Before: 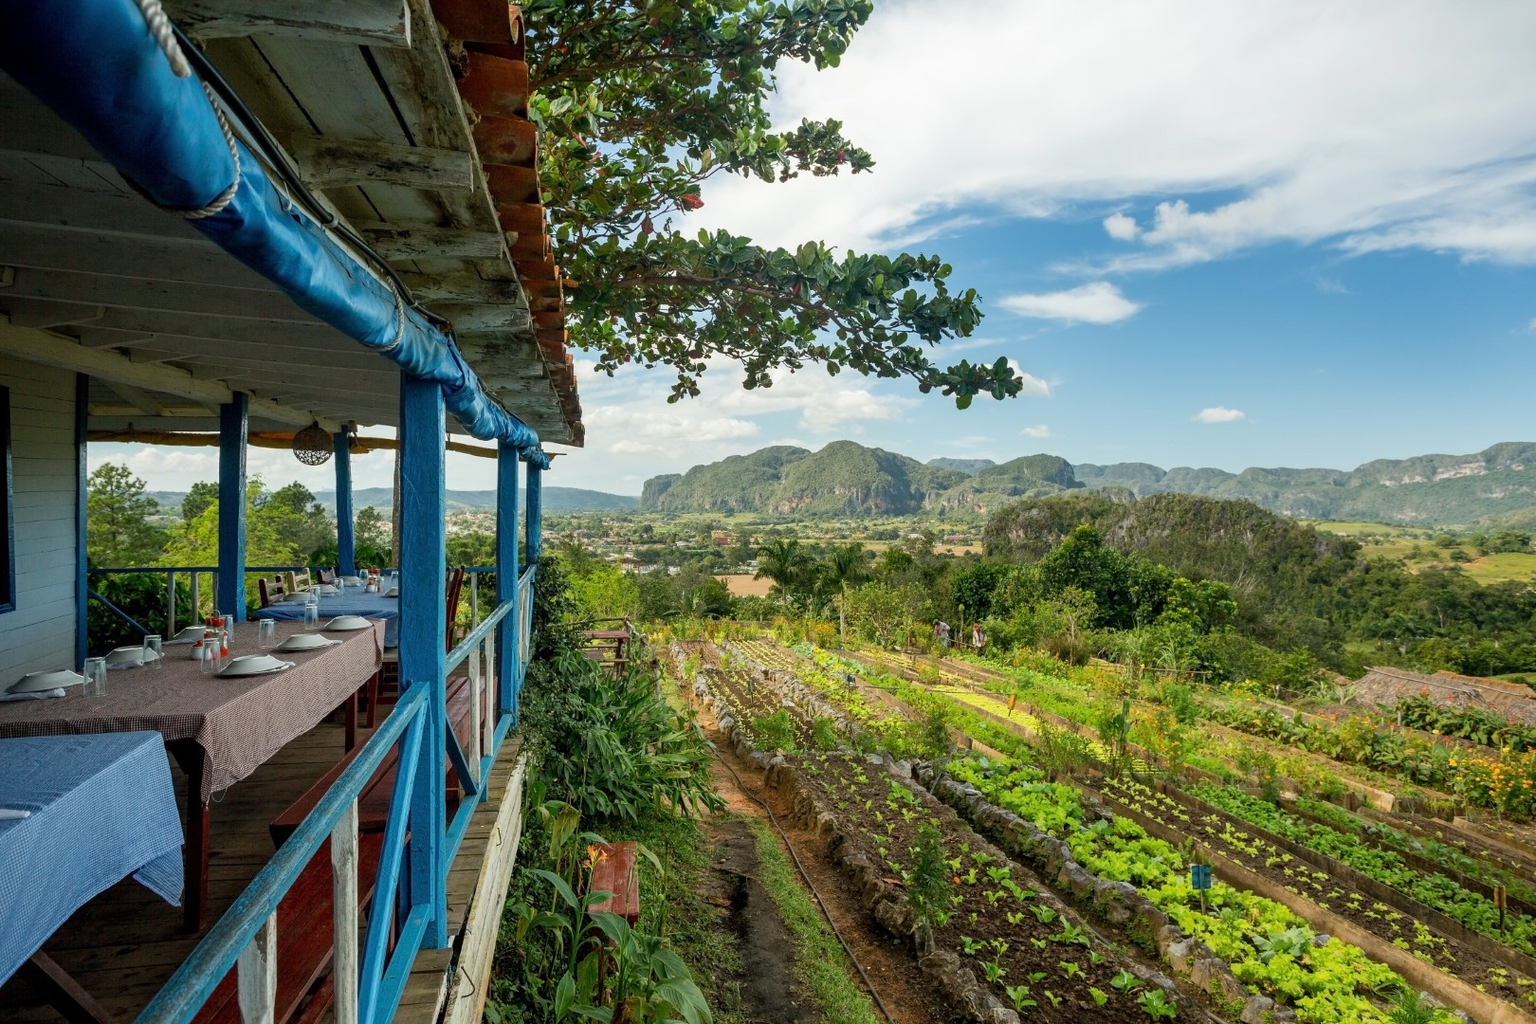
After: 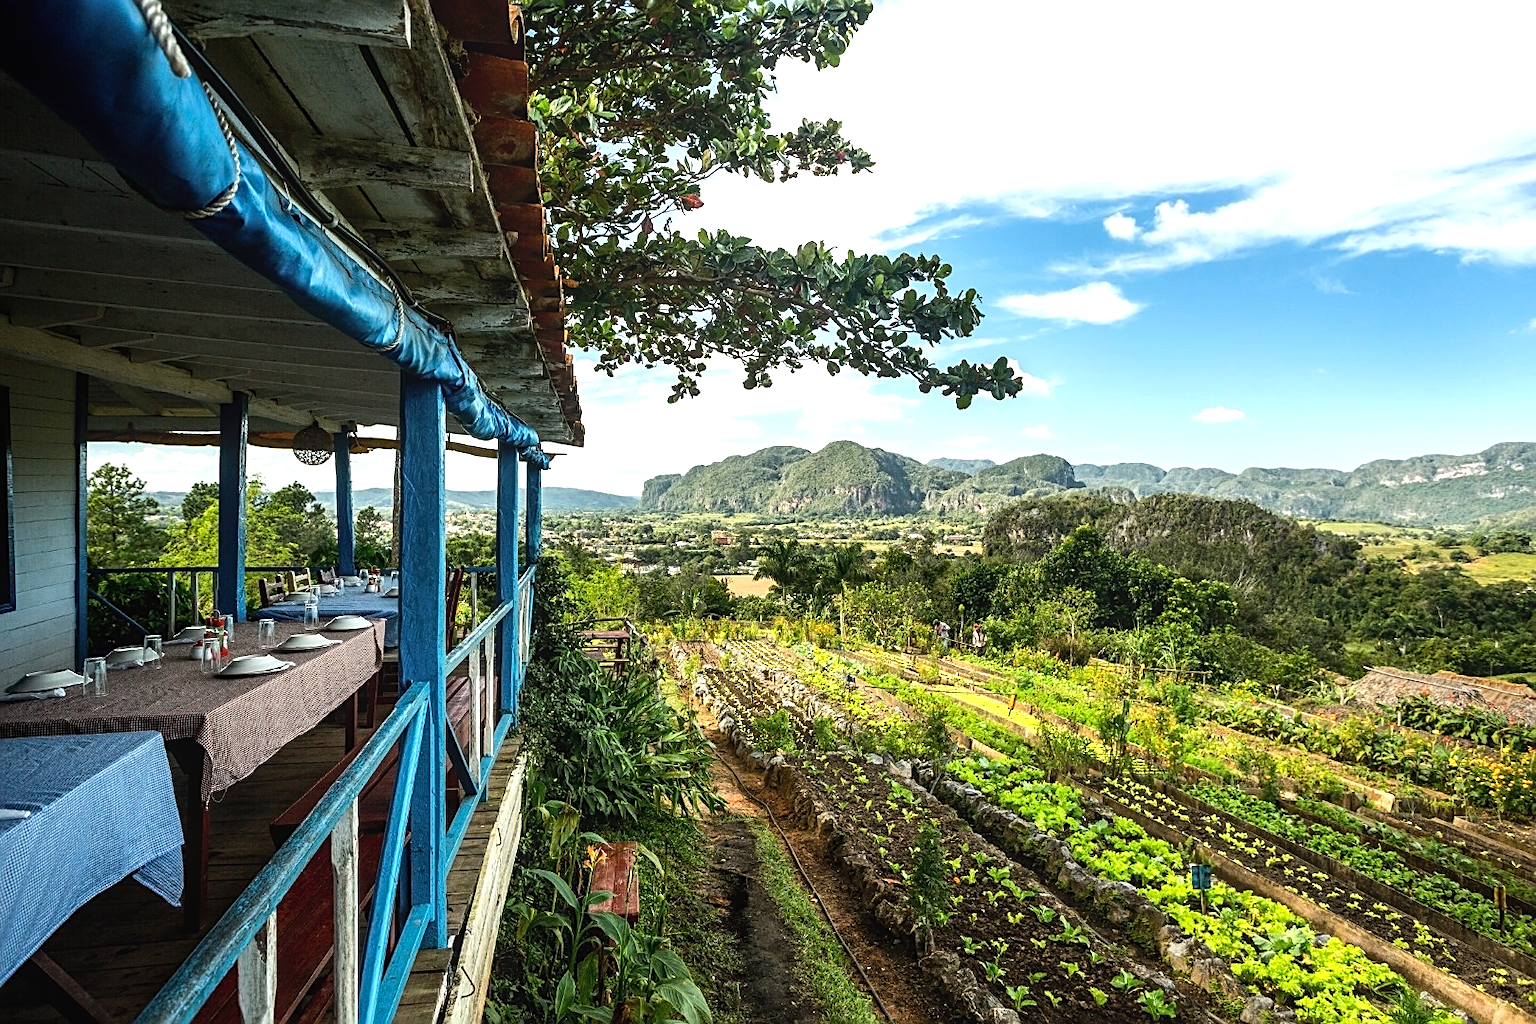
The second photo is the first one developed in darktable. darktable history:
sharpen: on, module defaults
tone equalizer: -8 EV -1.06 EV, -7 EV -1.01 EV, -6 EV -0.898 EV, -5 EV -0.555 EV, -3 EV 0.568 EV, -2 EV 0.893 EV, -1 EV 0.993 EV, +0 EV 1.08 EV, edges refinement/feathering 500, mask exposure compensation -1.57 EV, preserve details no
local contrast: detail 109%
